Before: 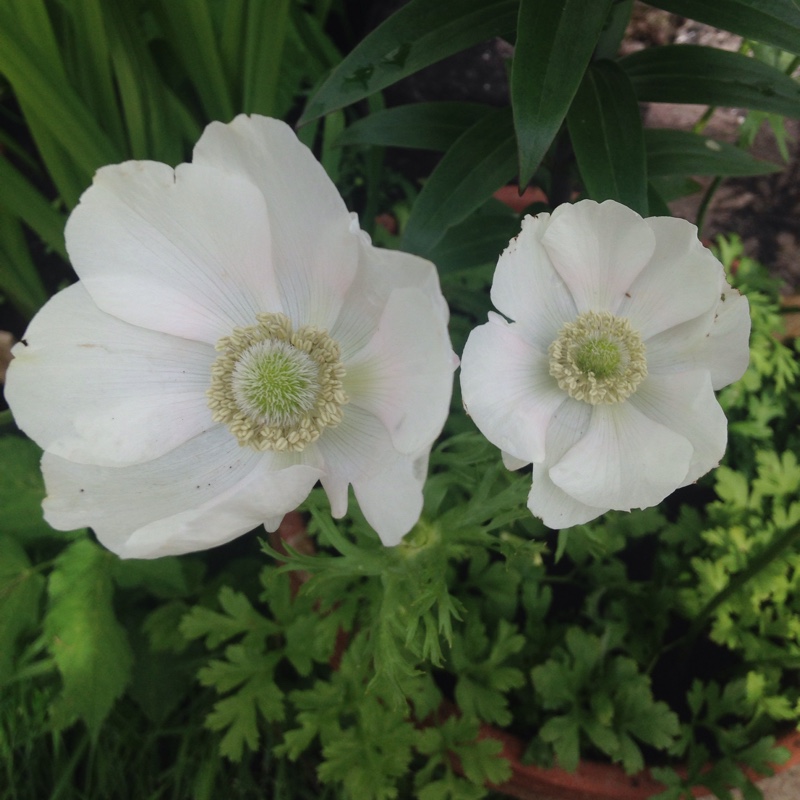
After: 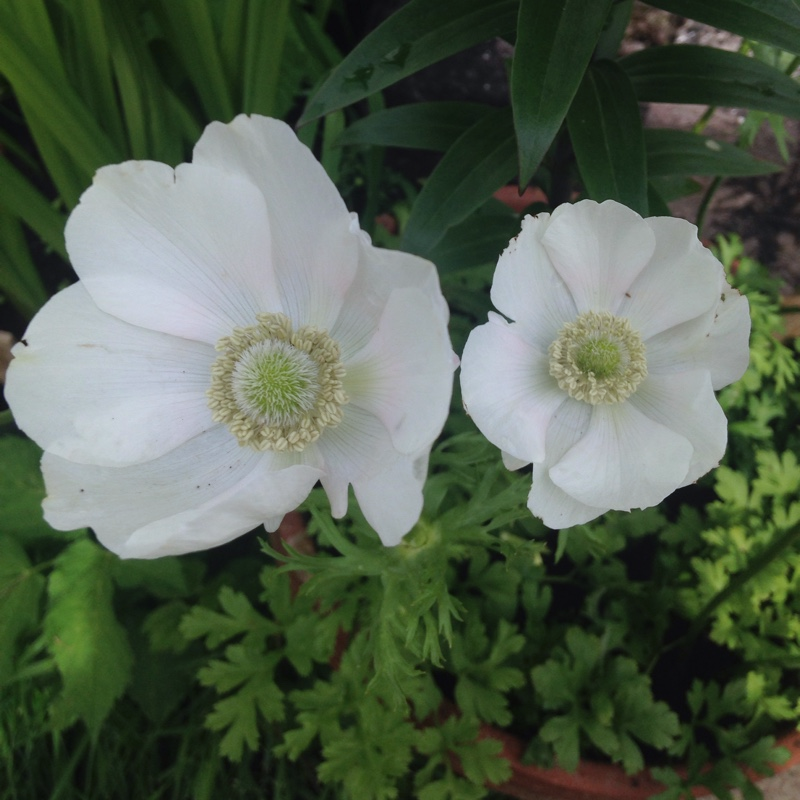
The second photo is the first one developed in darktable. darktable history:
white balance: red 0.974, blue 1.044
